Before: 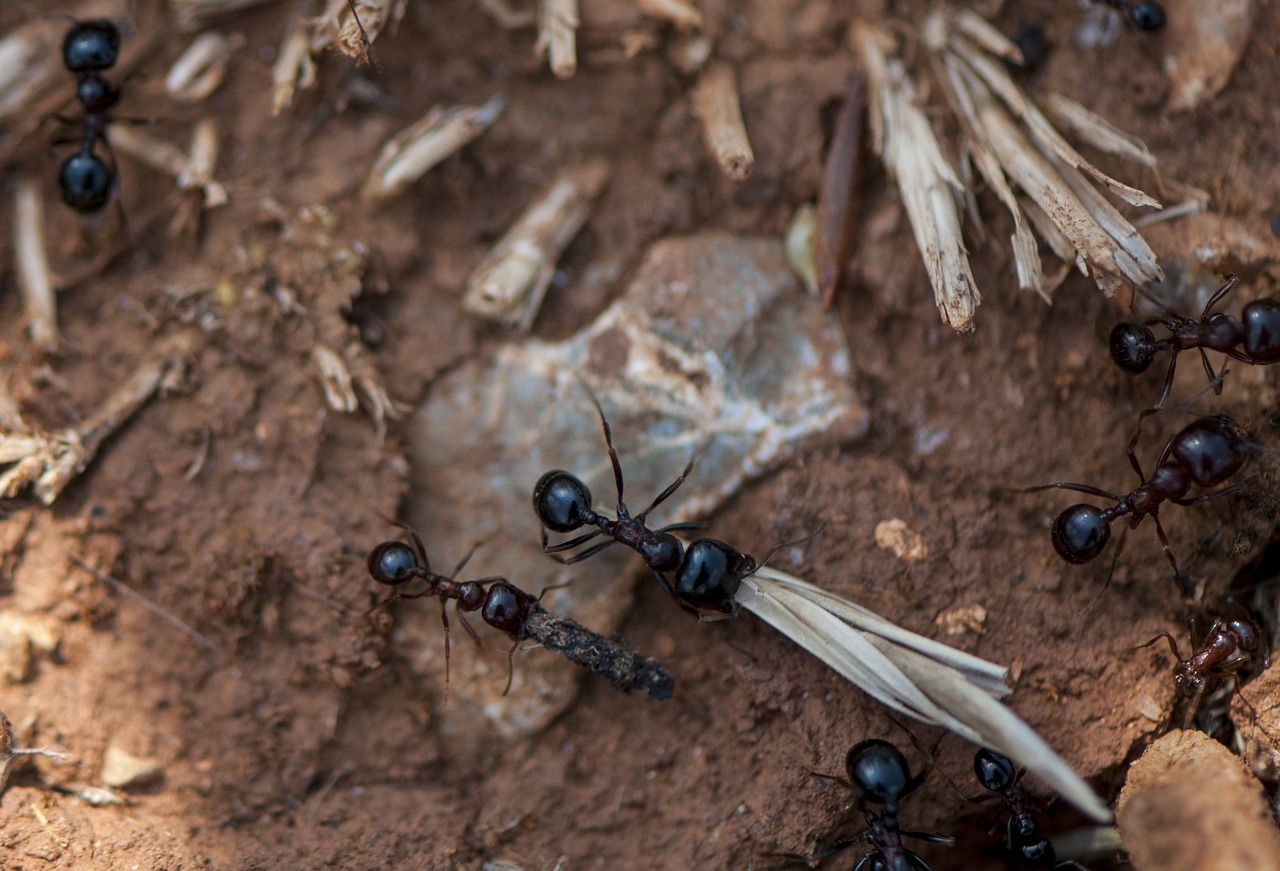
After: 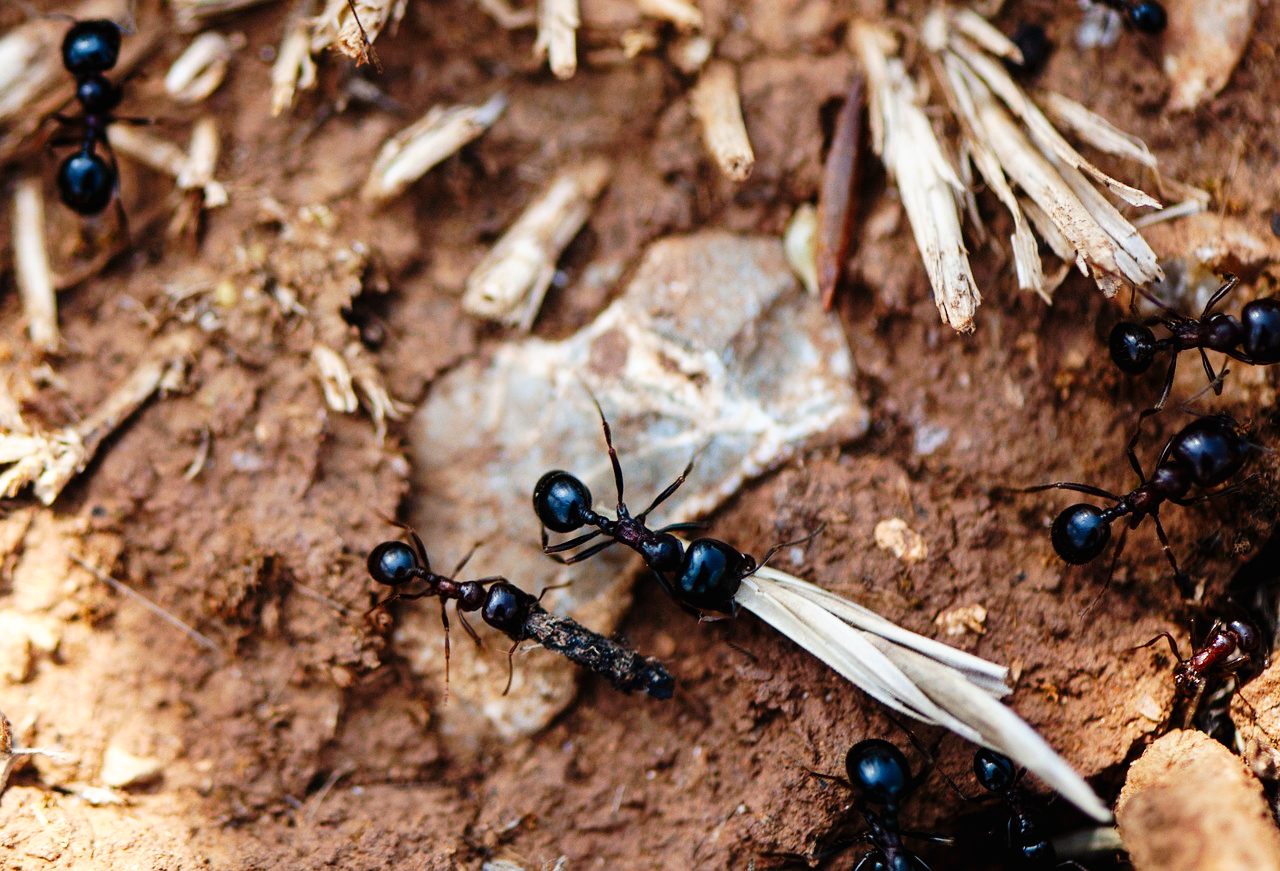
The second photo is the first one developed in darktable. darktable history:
tone curve: curves: ch0 [(0, 0) (0.003, 0.008) (0.011, 0.01) (0.025, 0.012) (0.044, 0.023) (0.069, 0.033) (0.1, 0.046) (0.136, 0.075) (0.177, 0.116) (0.224, 0.171) (0.277, 0.235) (0.335, 0.312) (0.399, 0.397) (0.468, 0.466) (0.543, 0.54) (0.623, 0.62) (0.709, 0.701) (0.801, 0.782) (0.898, 0.877) (1, 1)], preserve colors none
base curve: curves: ch0 [(0, 0) (0.007, 0.004) (0.027, 0.03) (0.046, 0.07) (0.207, 0.54) (0.442, 0.872) (0.673, 0.972) (1, 1)], preserve colors none
